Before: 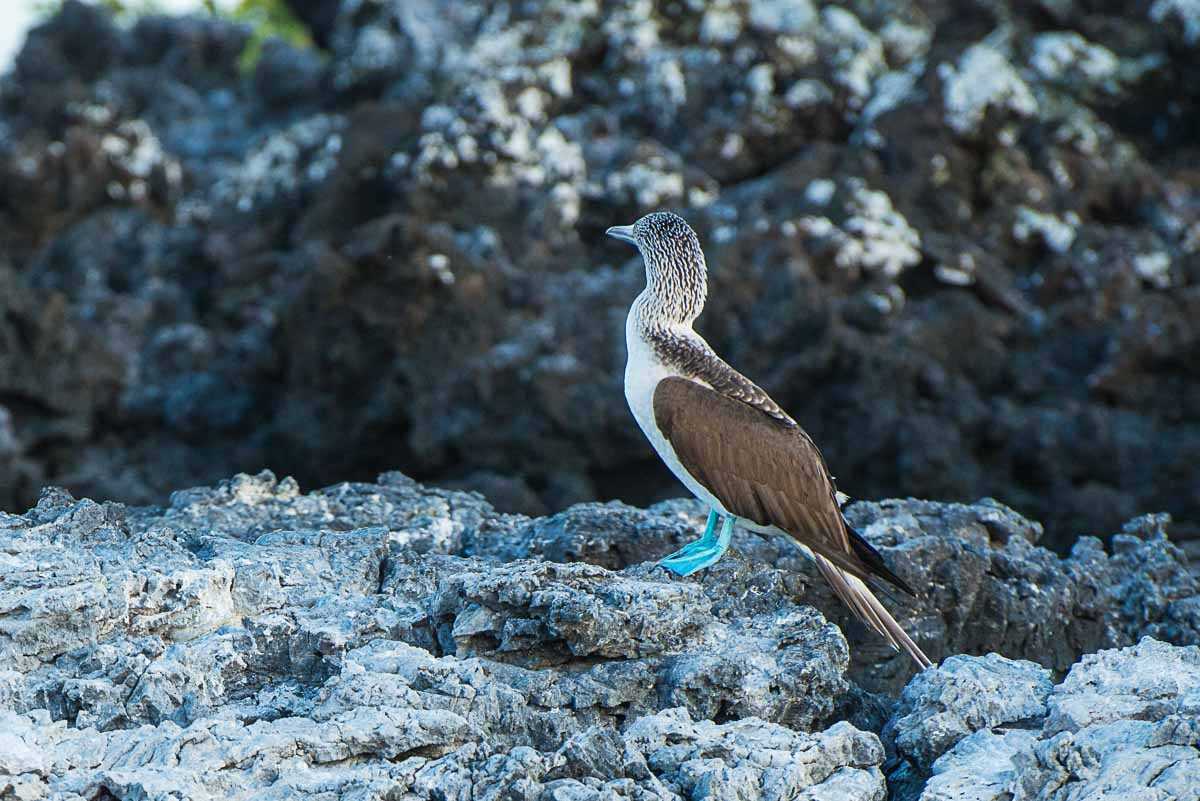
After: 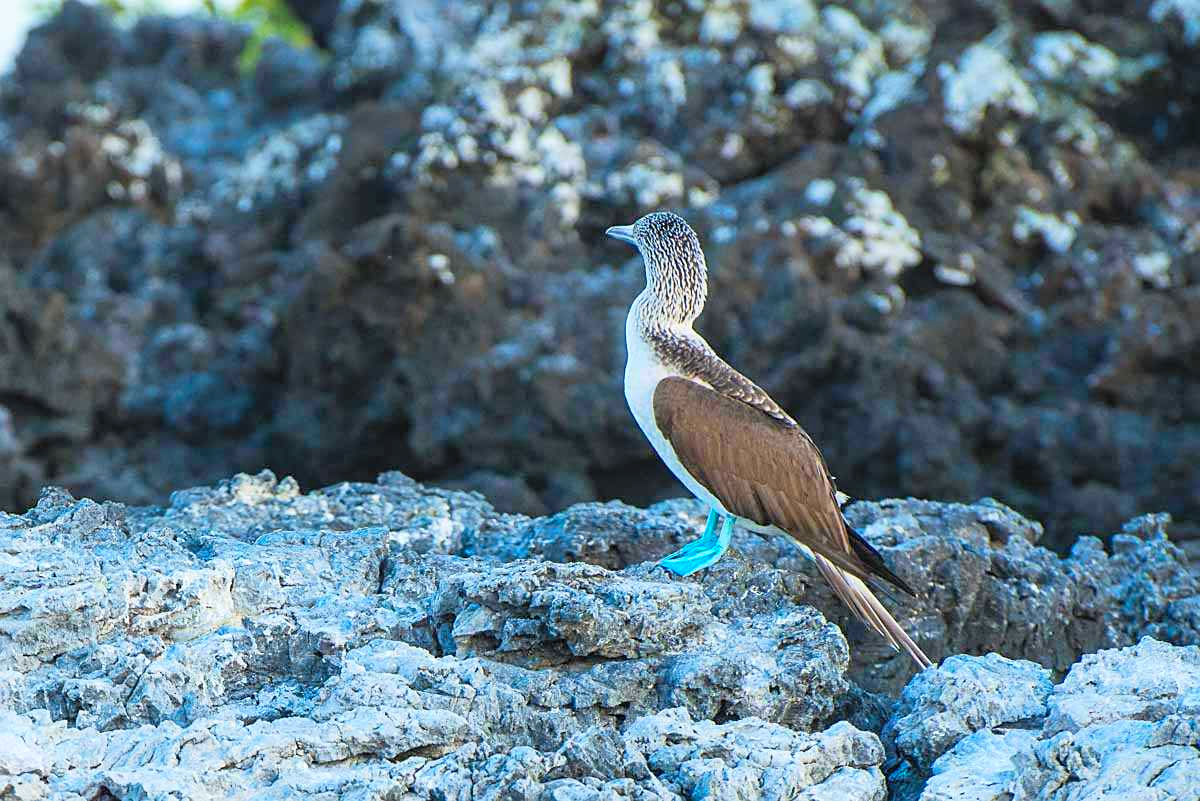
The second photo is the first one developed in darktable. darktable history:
contrast brightness saturation: contrast 0.07, brightness 0.18, saturation 0.4
white balance: emerald 1
sharpen: amount 0.2
